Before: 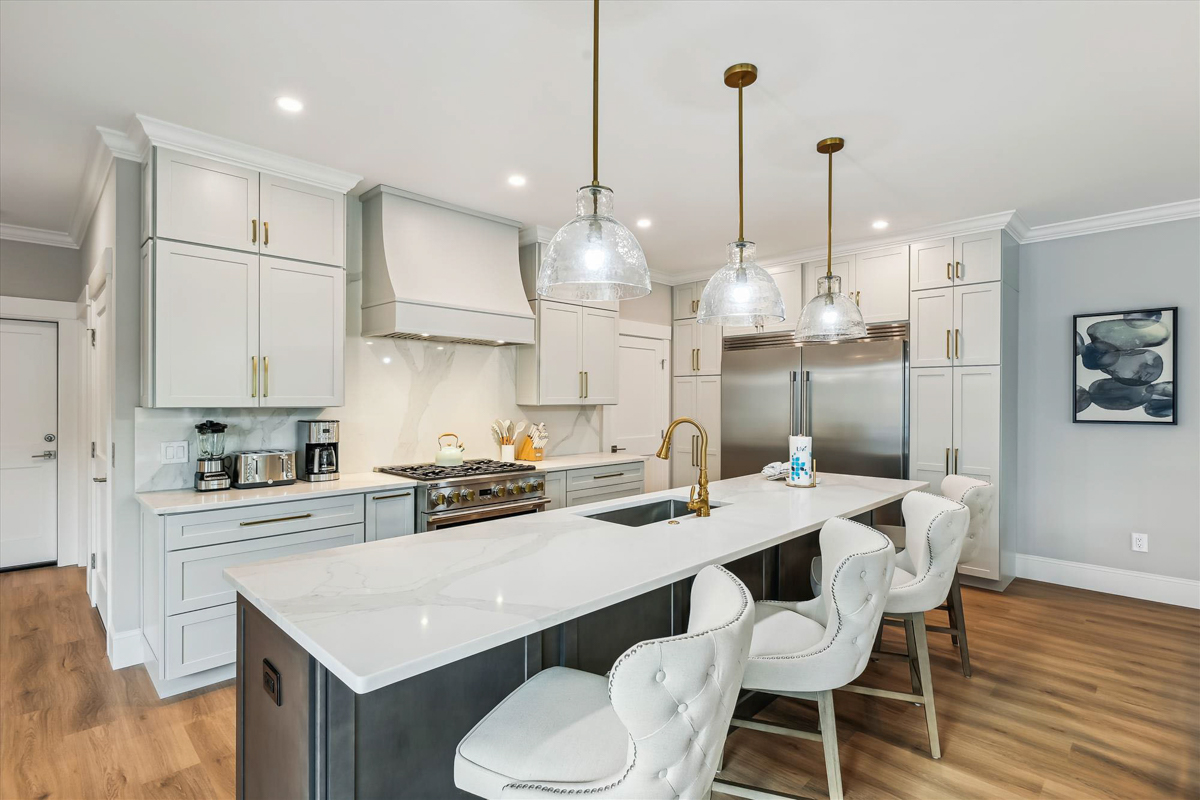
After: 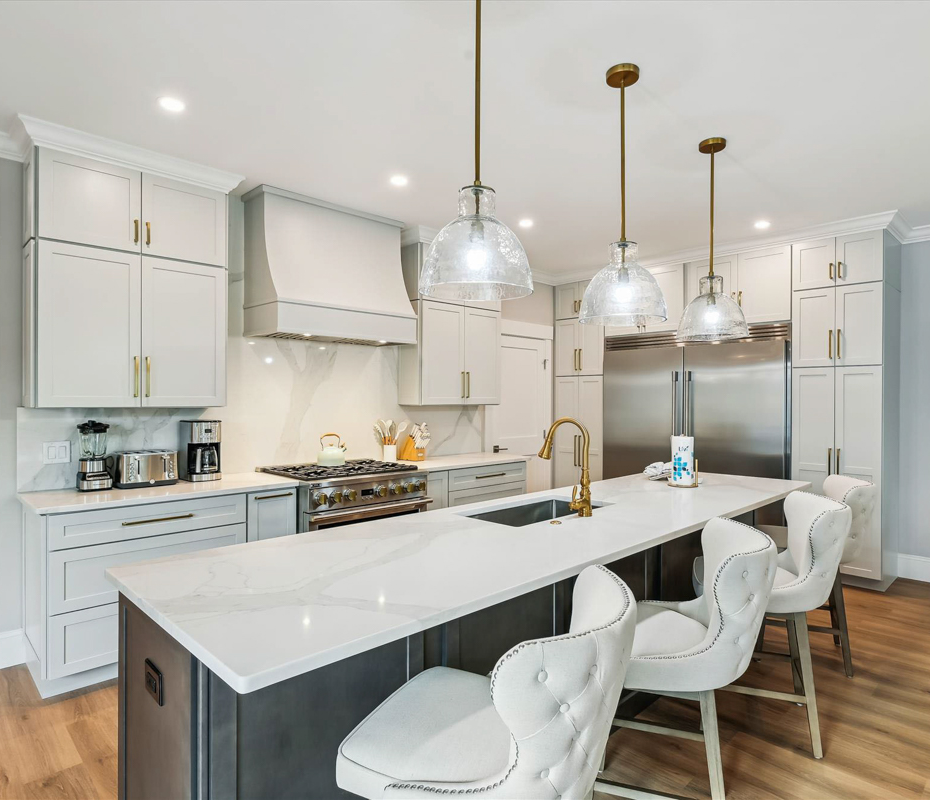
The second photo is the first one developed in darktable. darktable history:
crop: left 9.845%, right 12.63%
